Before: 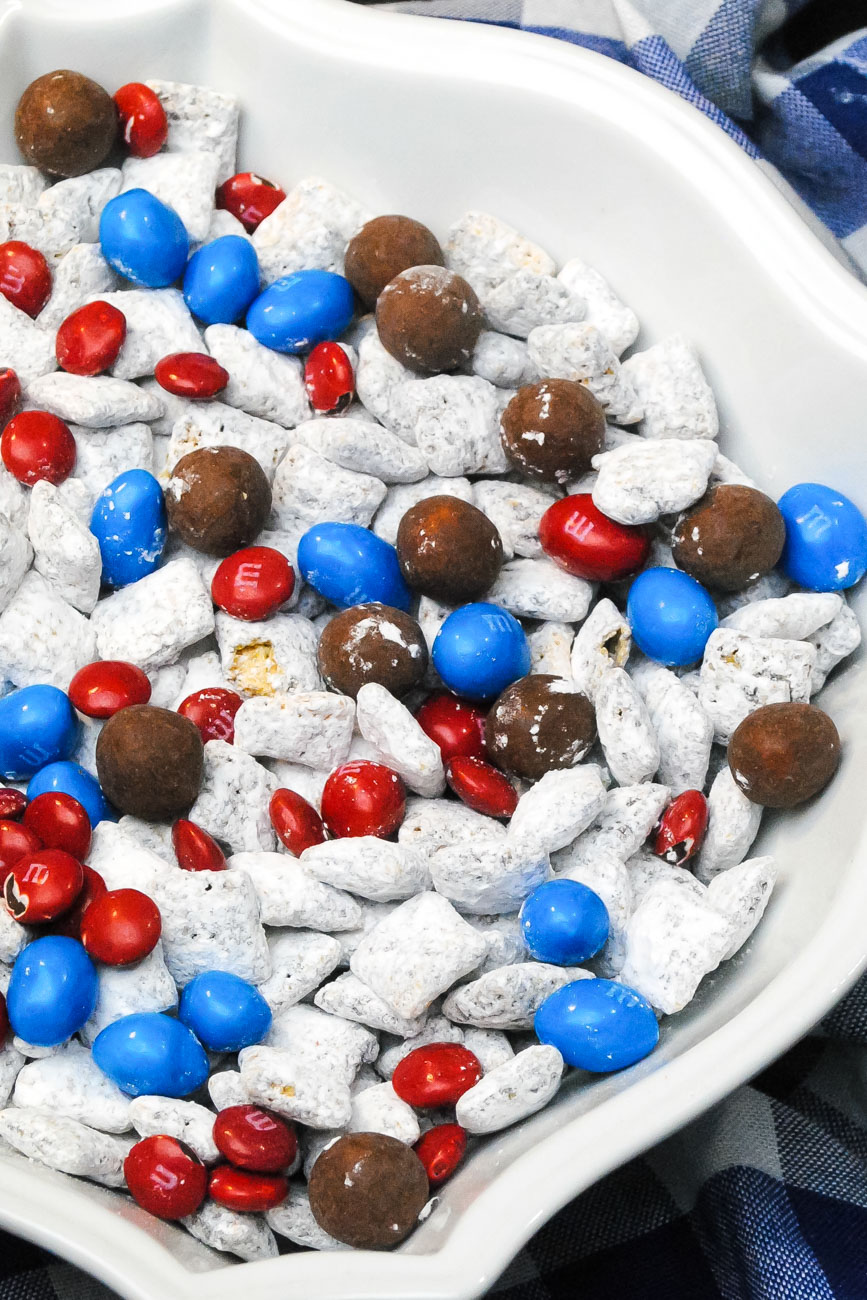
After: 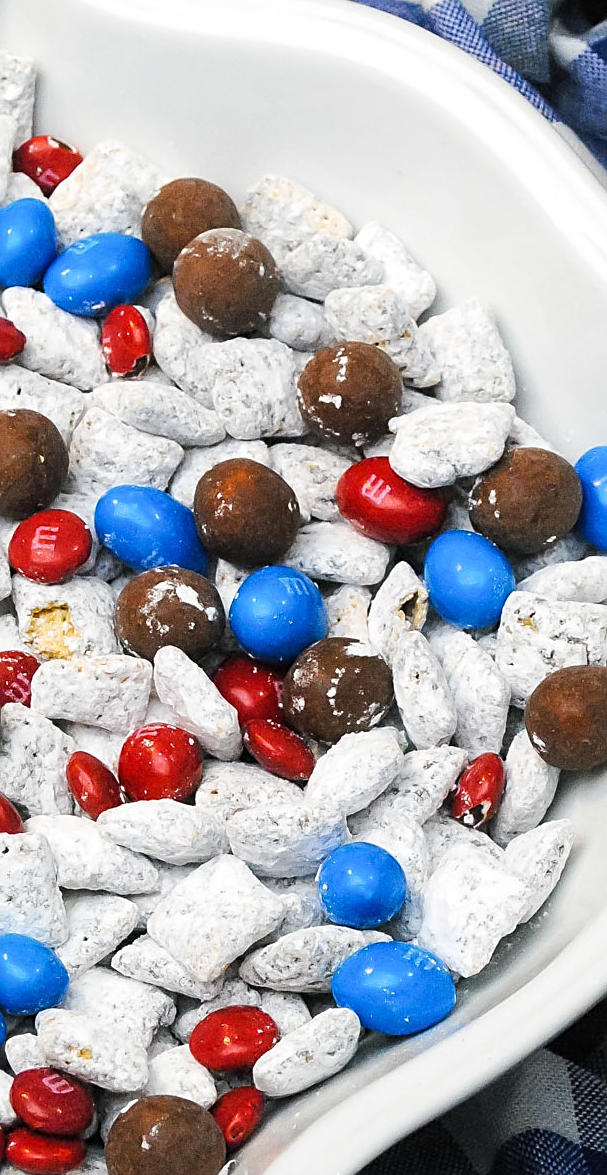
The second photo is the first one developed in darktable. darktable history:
sharpen: on, module defaults
crop and rotate: left 23.618%, top 2.863%, right 6.279%, bottom 6.71%
